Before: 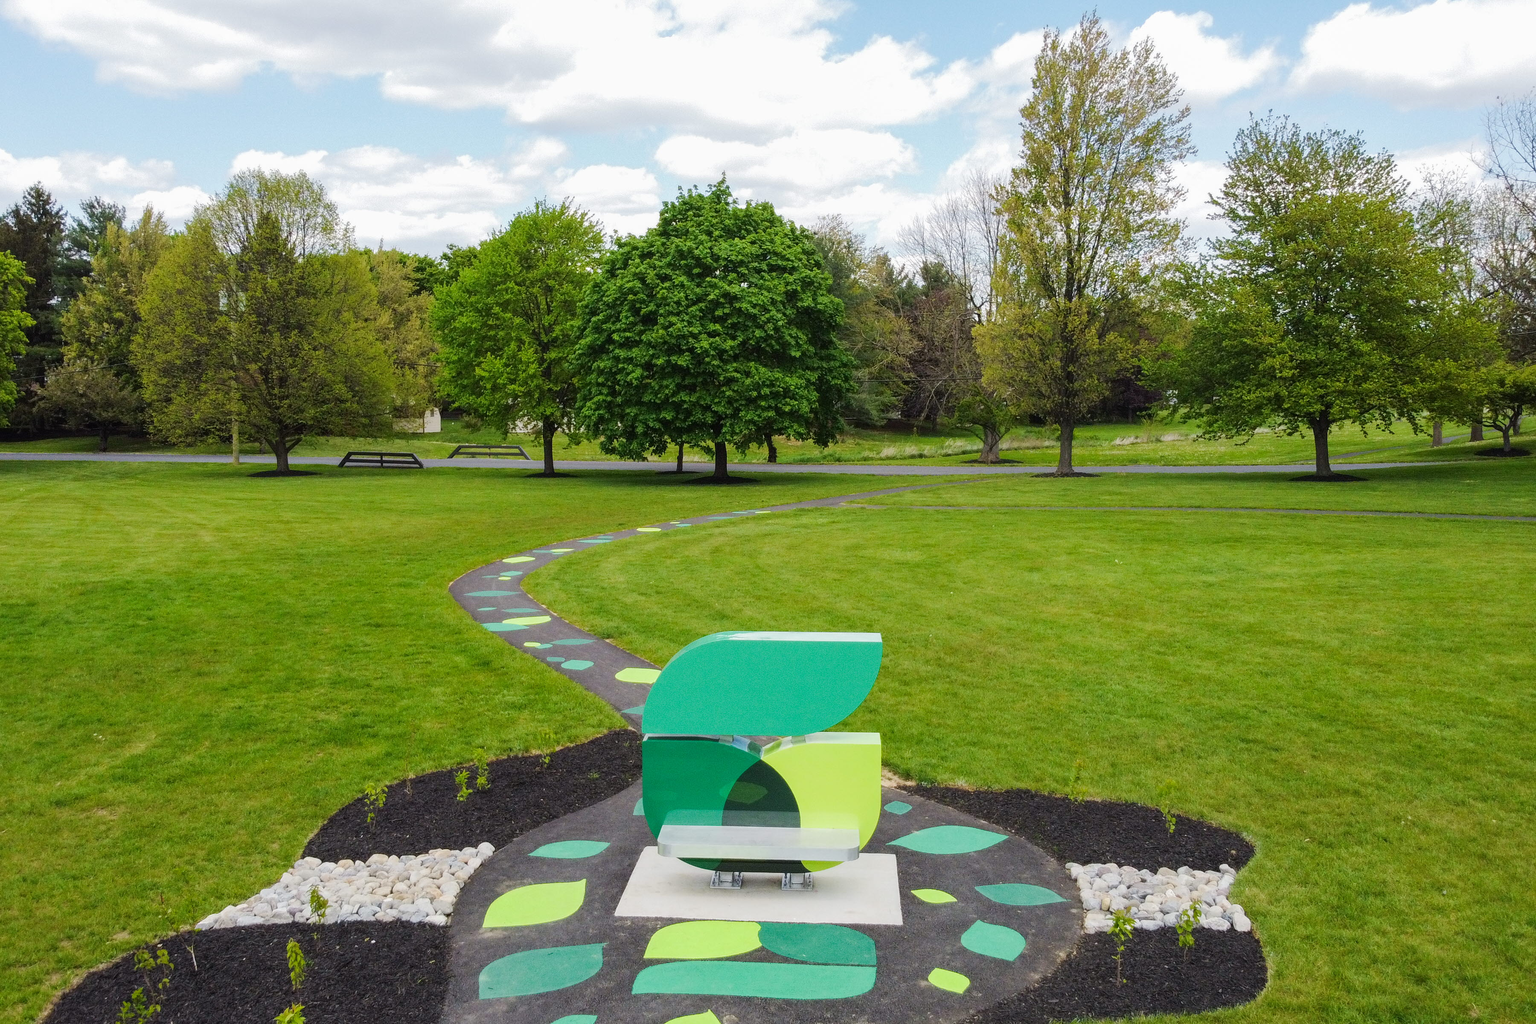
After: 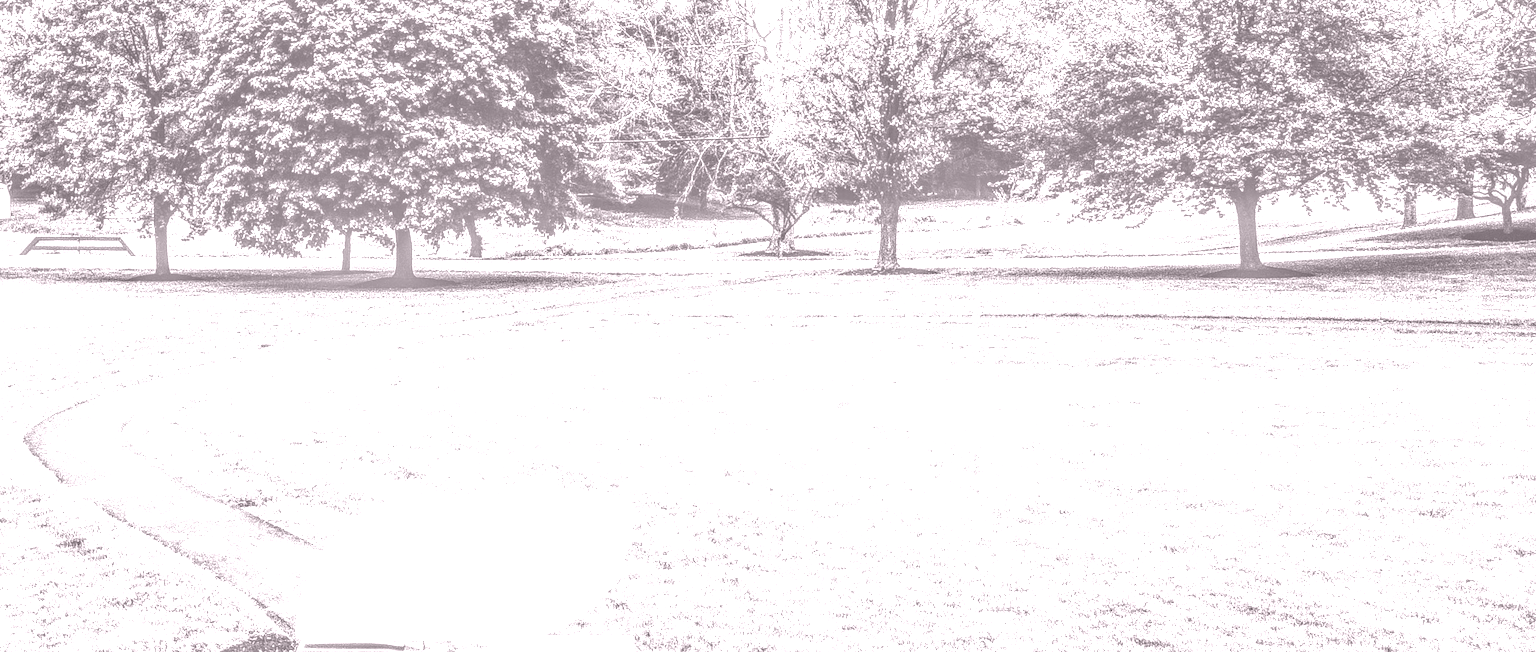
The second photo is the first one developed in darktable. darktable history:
color zones: curves: ch0 [(0, 0.5) (0.143, 0.5) (0.286, 0.5) (0.429, 0.5) (0.571, 0.5) (0.714, 0.476) (0.857, 0.5) (1, 0.5)]; ch2 [(0, 0.5) (0.143, 0.5) (0.286, 0.5) (0.429, 0.5) (0.571, 0.5) (0.714, 0.487) (0.857, 0.5) (1, 0.5)]
tone curve: curves: ch0 [(0, 0.072) (0.249, 0.176) (0.518, 0.489) (0.832, 0.854) (1, 0.948)], color space Lab, linked channels, preserve colors none
crop and rotate: left 27.938%, top 27.046%, bottom 27.046%
rotate and perspective: rotation -0.45°, automatic cropping original format, crop left 0.008, crop right 0.992, crop top 0.012, crop bottom 0.988
colorize: hue 25.2°, saturation 83%, source mix 82%, lightness 79%, version 1
local contrast: highlights 0%, shadows 0%, detail 300%, midtone range 0.3
contrast brightness saturation: contrast 0.57, brightness 0.57, saturation -0.34
